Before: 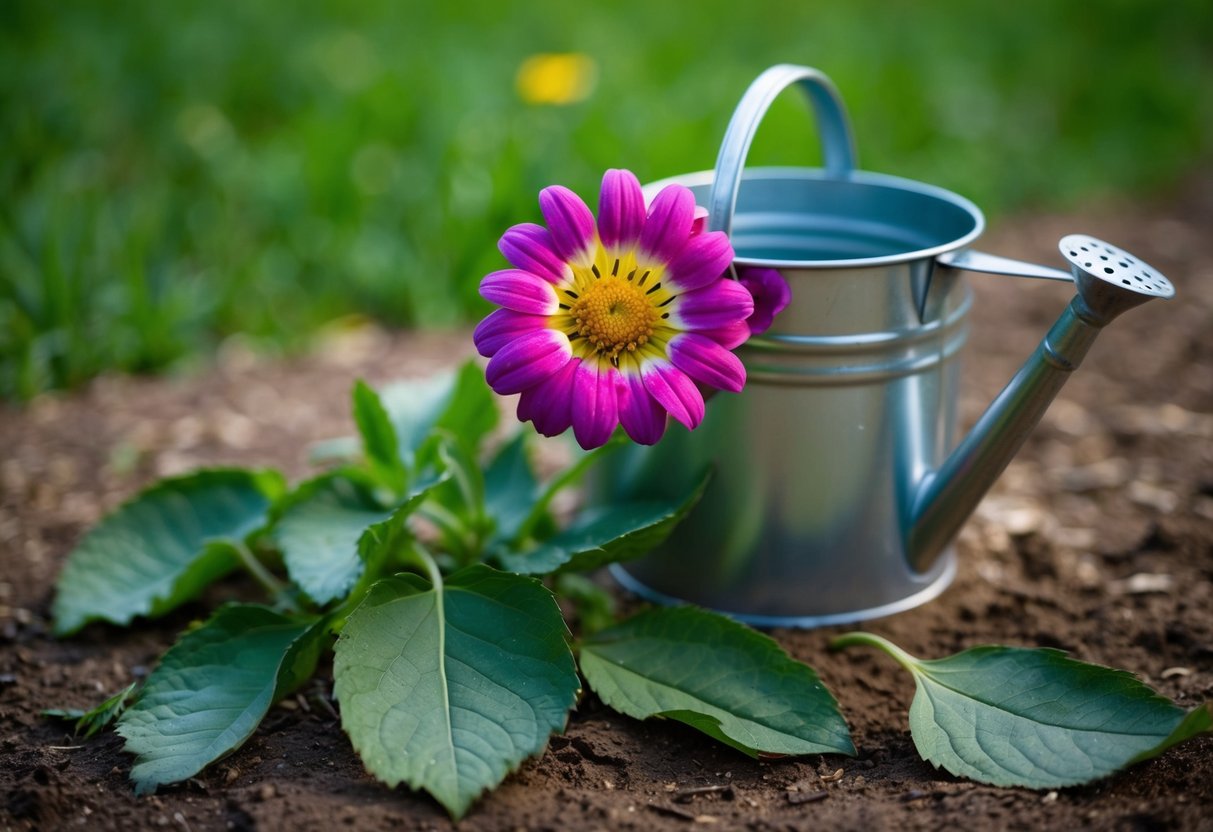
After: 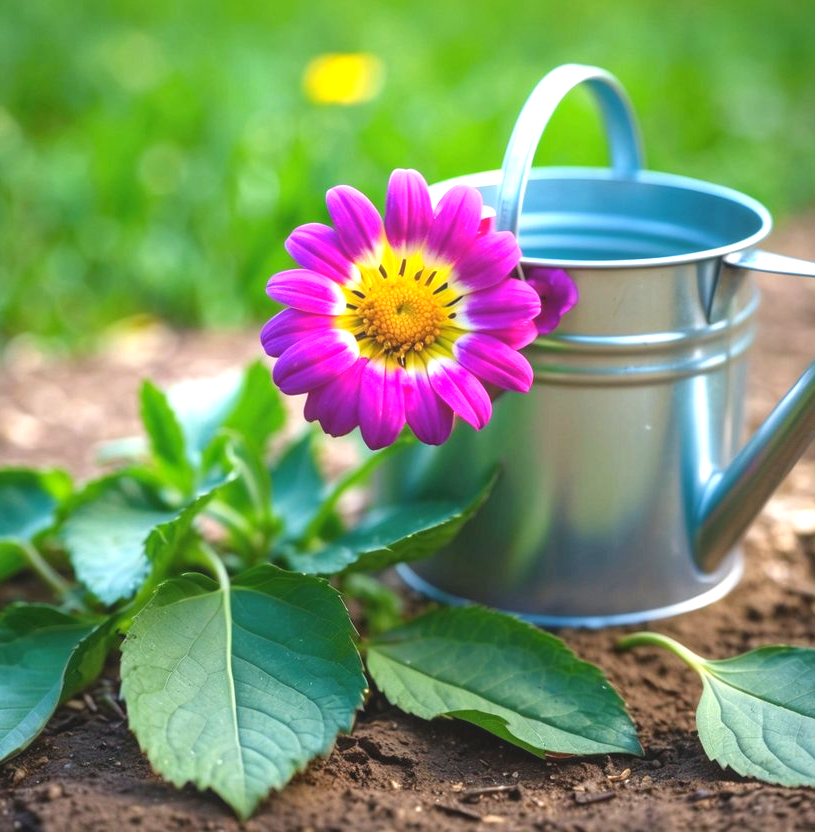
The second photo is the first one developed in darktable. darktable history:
crop and rotate: left 17.617%, right 15.193%
exposure: black level correction 0, exposure 1.199 EV, compensate highlight preservation false
local contrast: highlights 44%, shadows 3%, detail 98%
